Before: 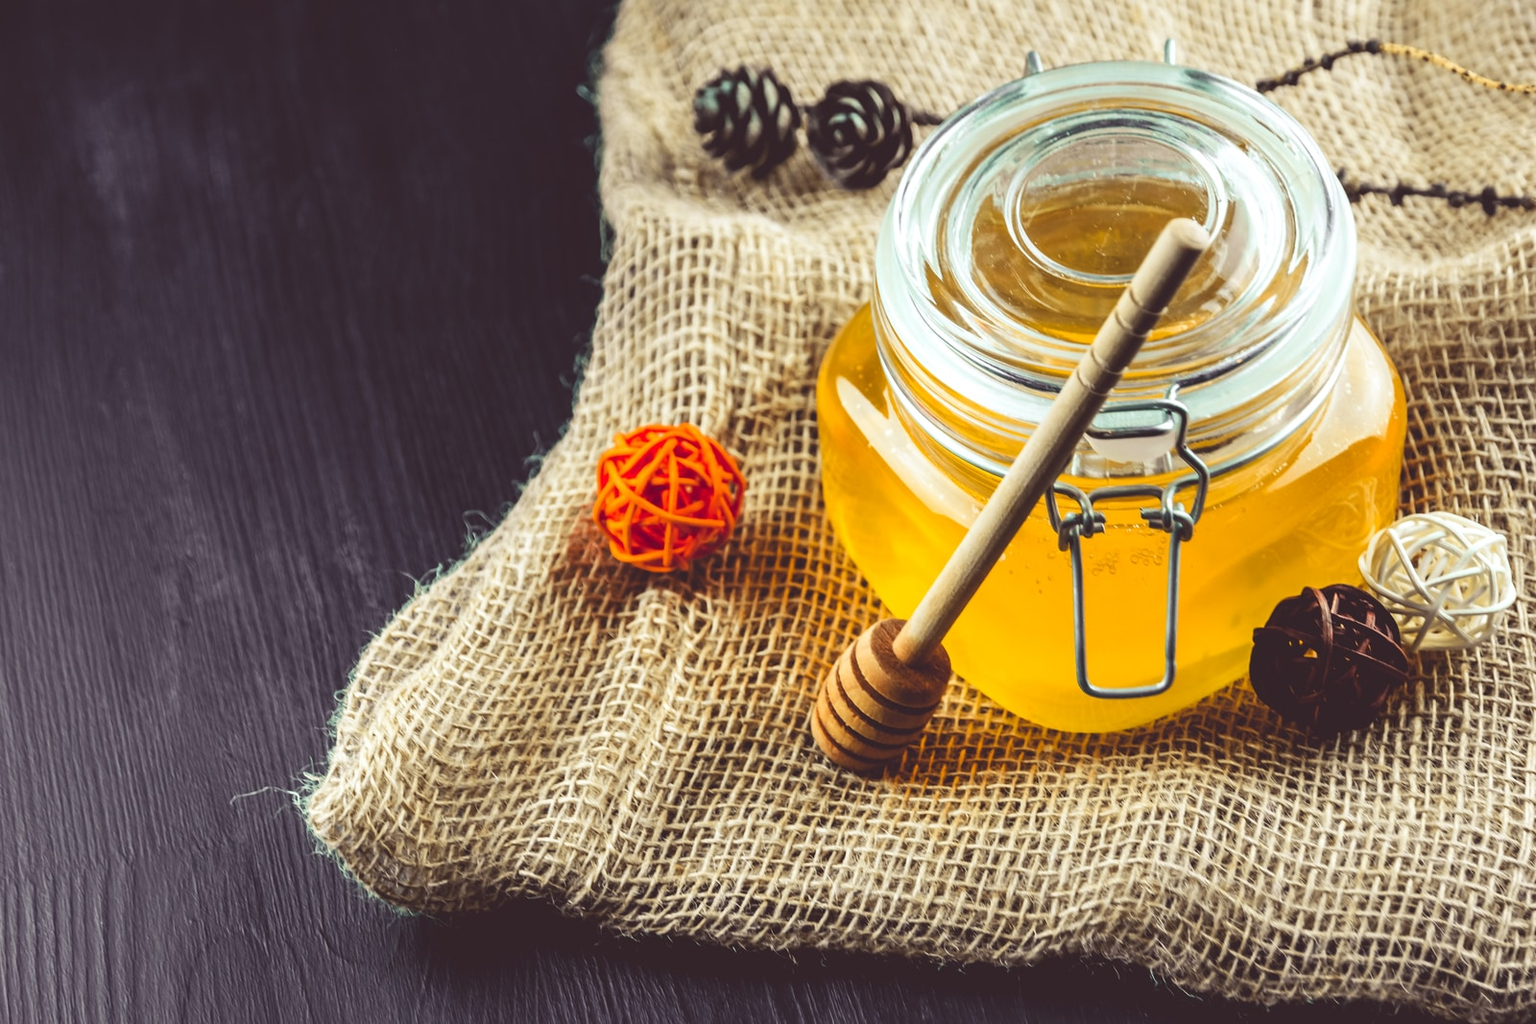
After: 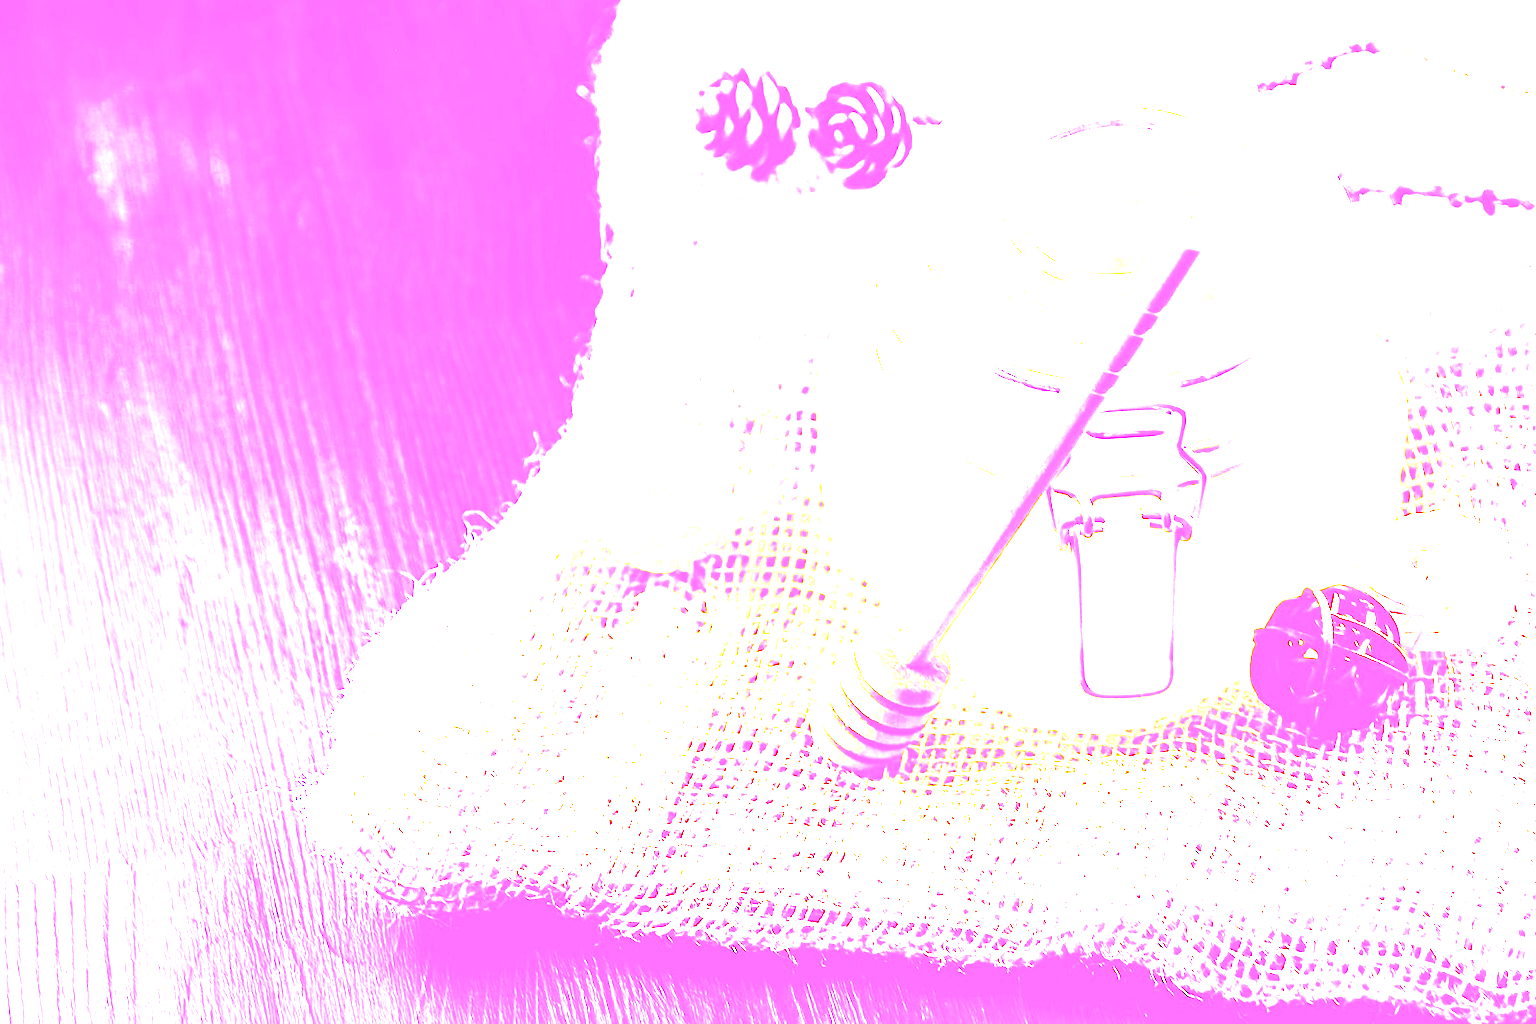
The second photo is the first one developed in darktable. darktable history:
color contrast: green-magenta contrast 0.85, blue-yellow contrast 1.25, unbound 0
white balance: red 8, blue 8
